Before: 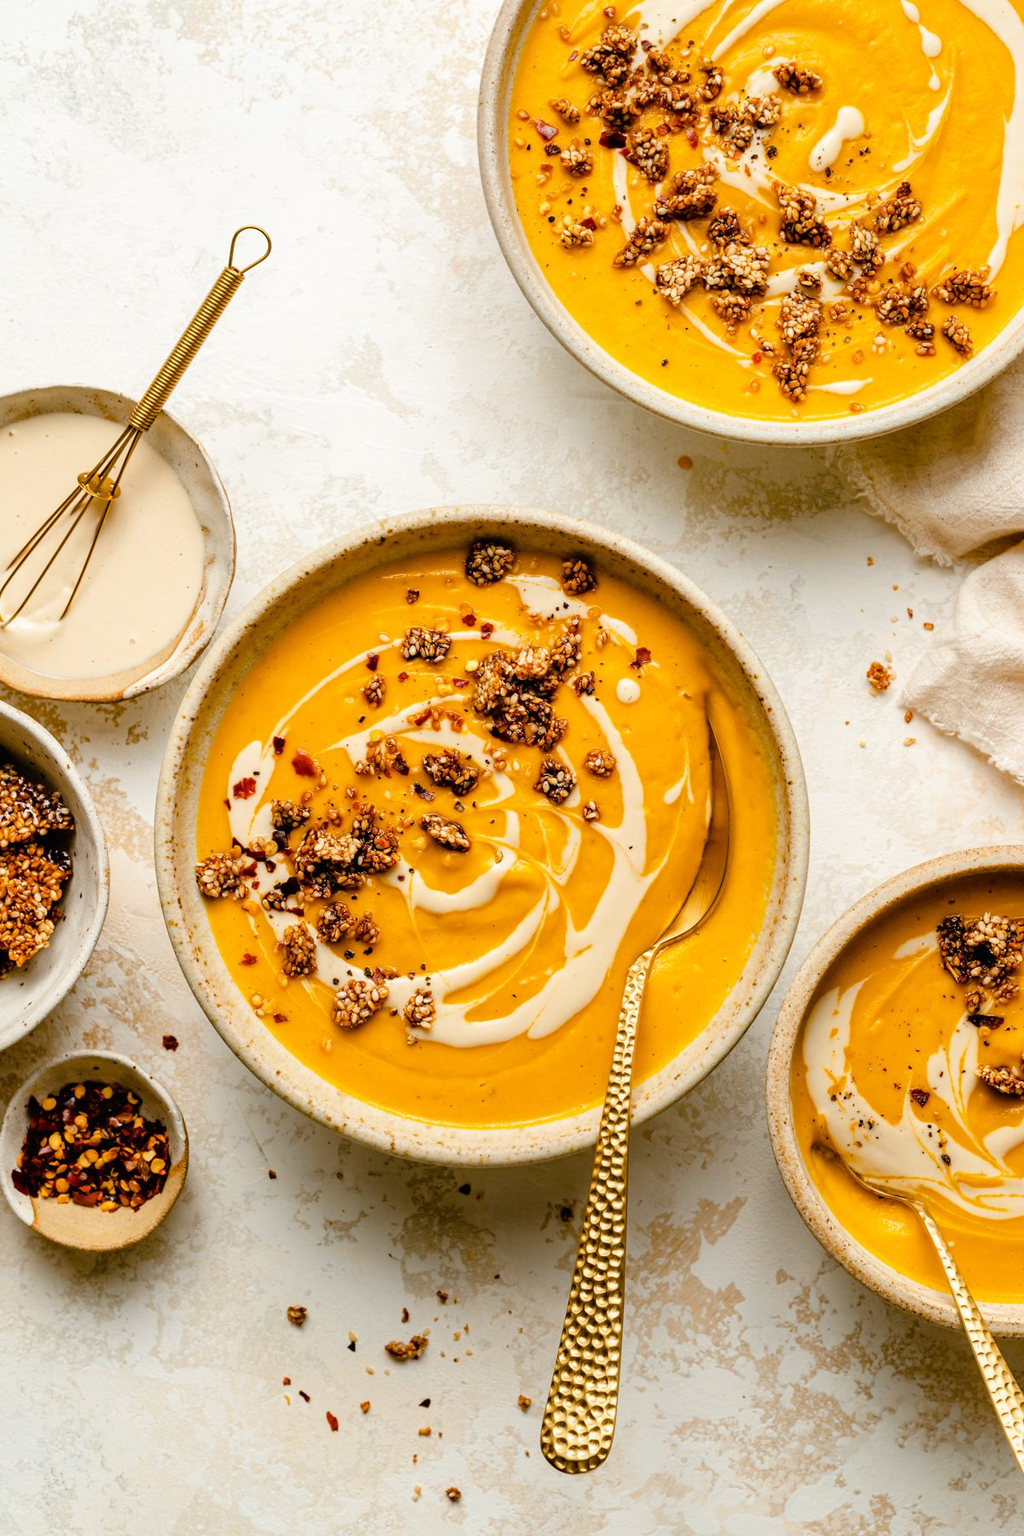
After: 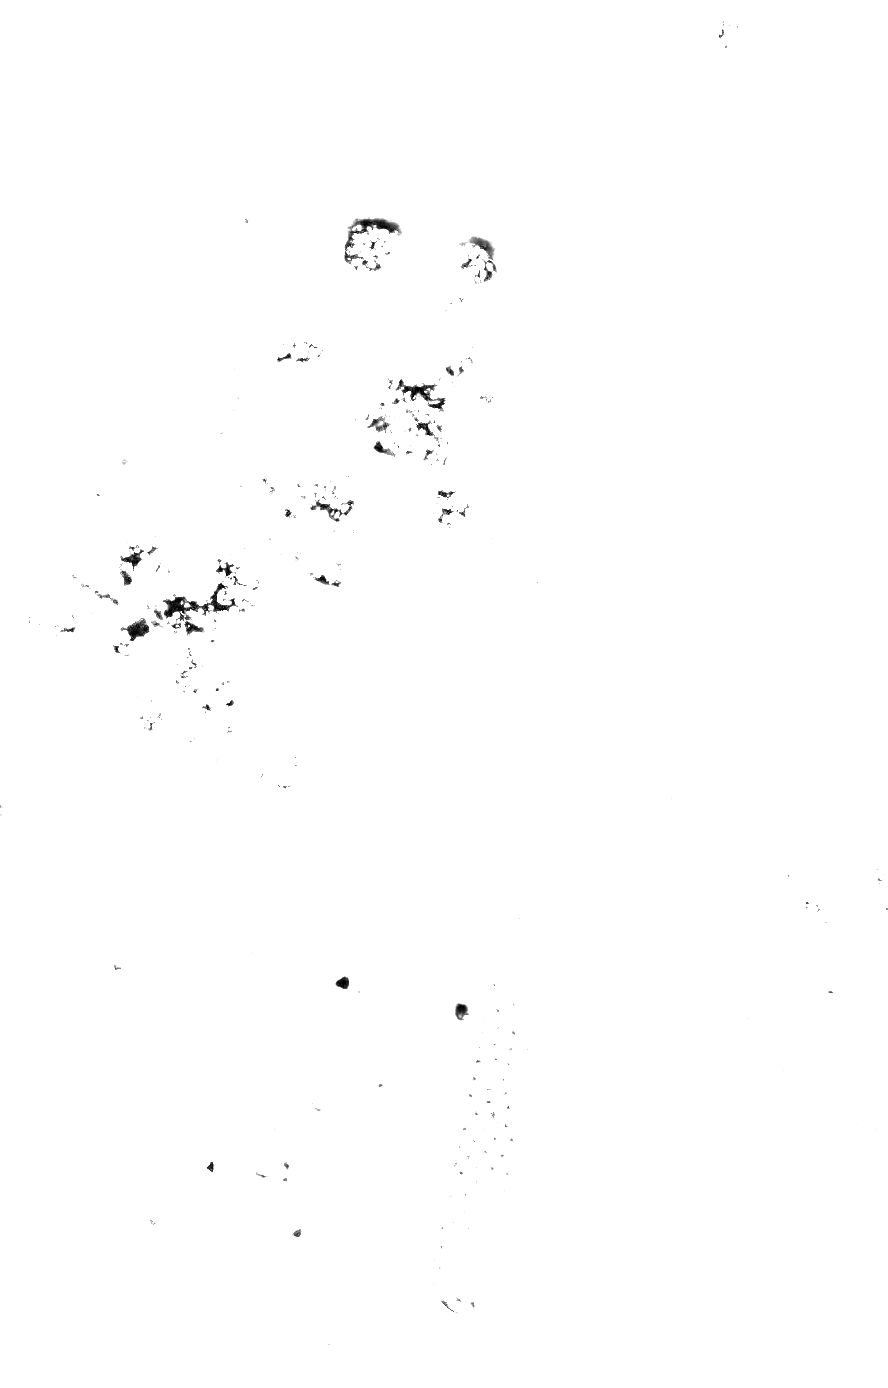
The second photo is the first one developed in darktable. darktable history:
monochrome: a 32, b 64, size 2.3, highlights 1
white balance: red 8, blue 8
tone equalizer: -8 EV -0.75 EV, -7 EV -0.7 EV, -6 EV -0.6 EV, -5 EV -0.4 EV, -3 EV 0.4 EV, -2 EV 0.6 EV, -1 EV 0.7 EV, +0 EV 0.75 EV, edges refinement/feathering 500, mask exposure compensation -1.57 EV, preserve details no
crop: left 16.871%, top 22.857%, right 9.116%
